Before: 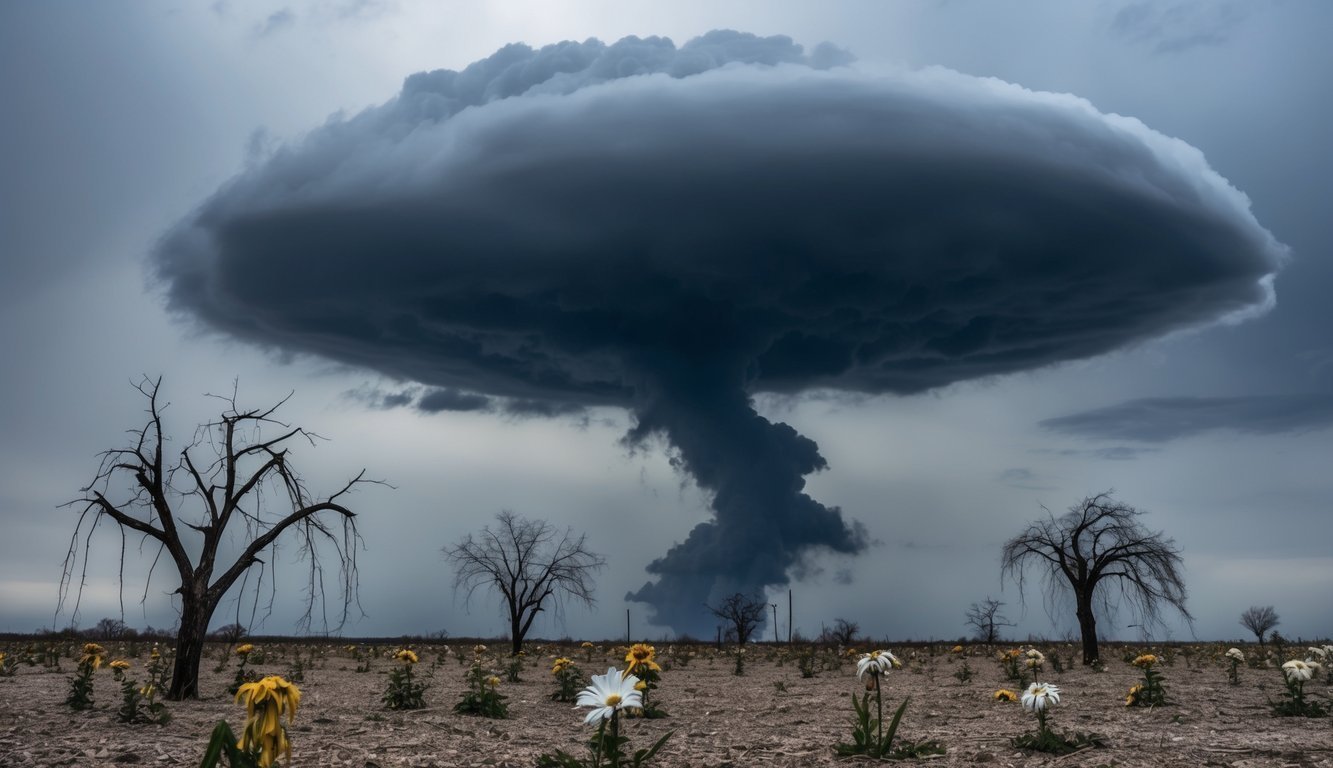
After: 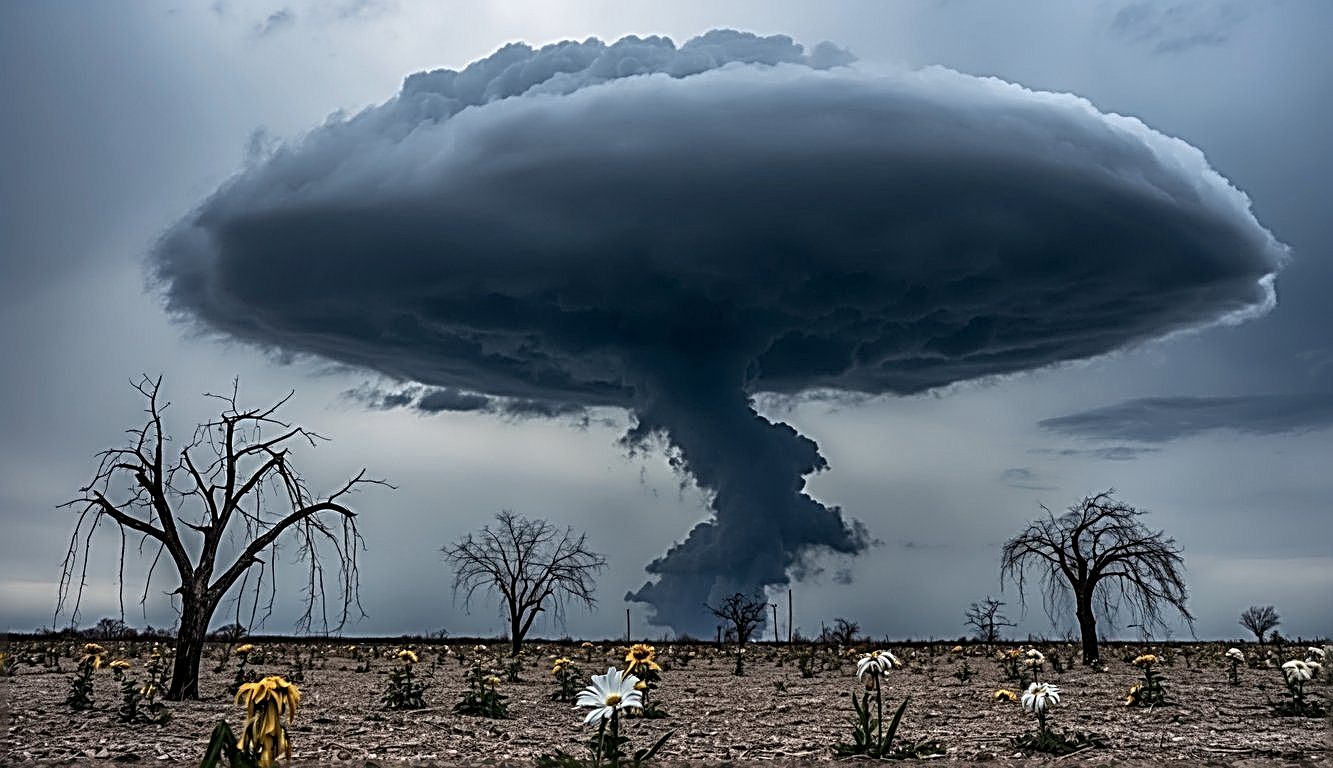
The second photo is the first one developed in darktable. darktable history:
local contrast: on, module defaults
sharpen: radius 3.158, amount 1.731
